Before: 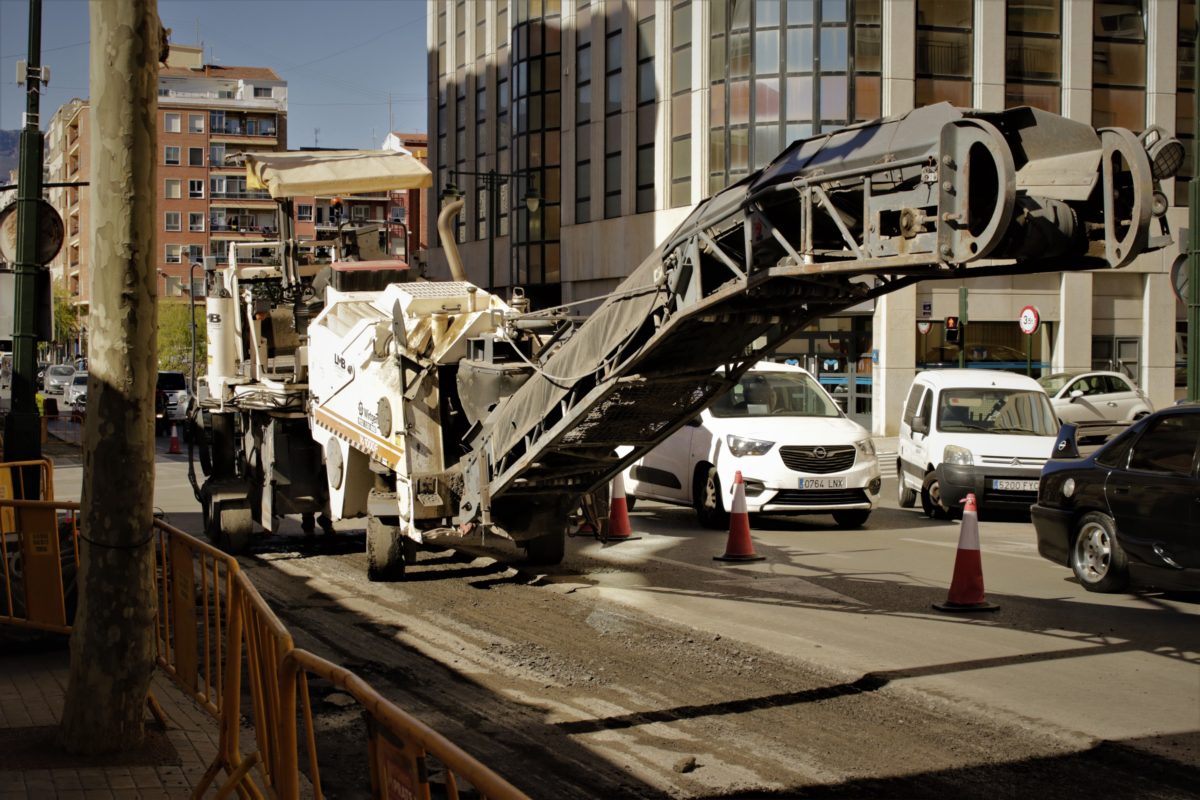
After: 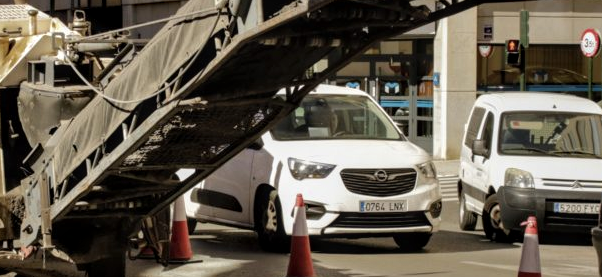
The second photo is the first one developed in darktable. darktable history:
crop: left 36.607%, top 34.735%, right 13.146%, bottom 30.611%
local contrast: on, module defaults
